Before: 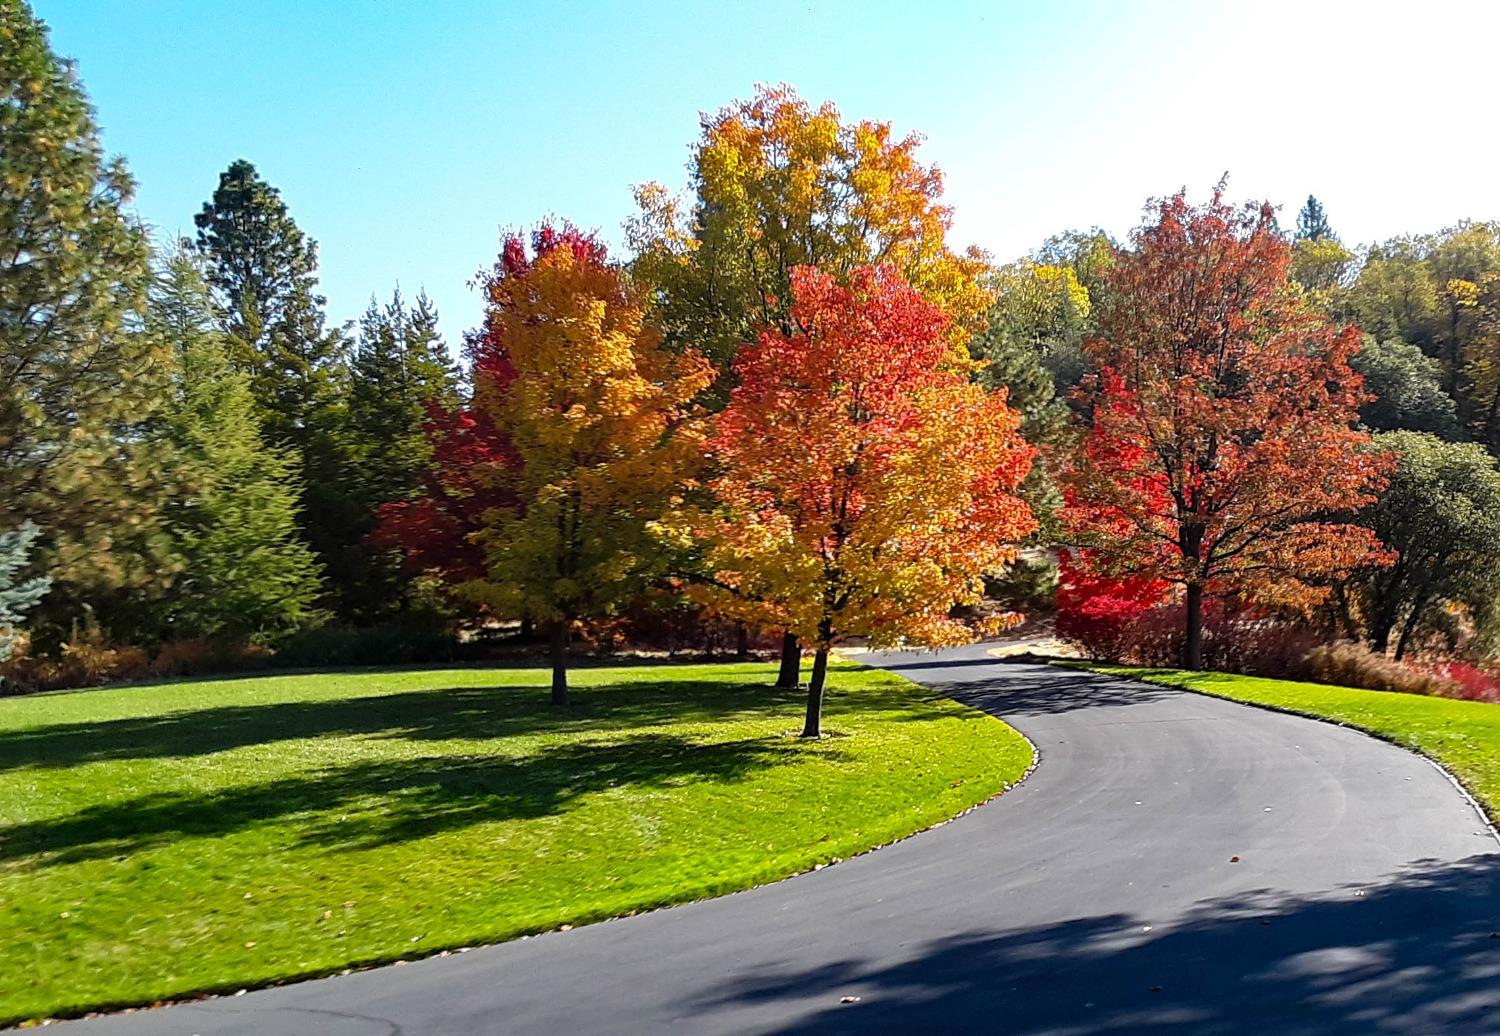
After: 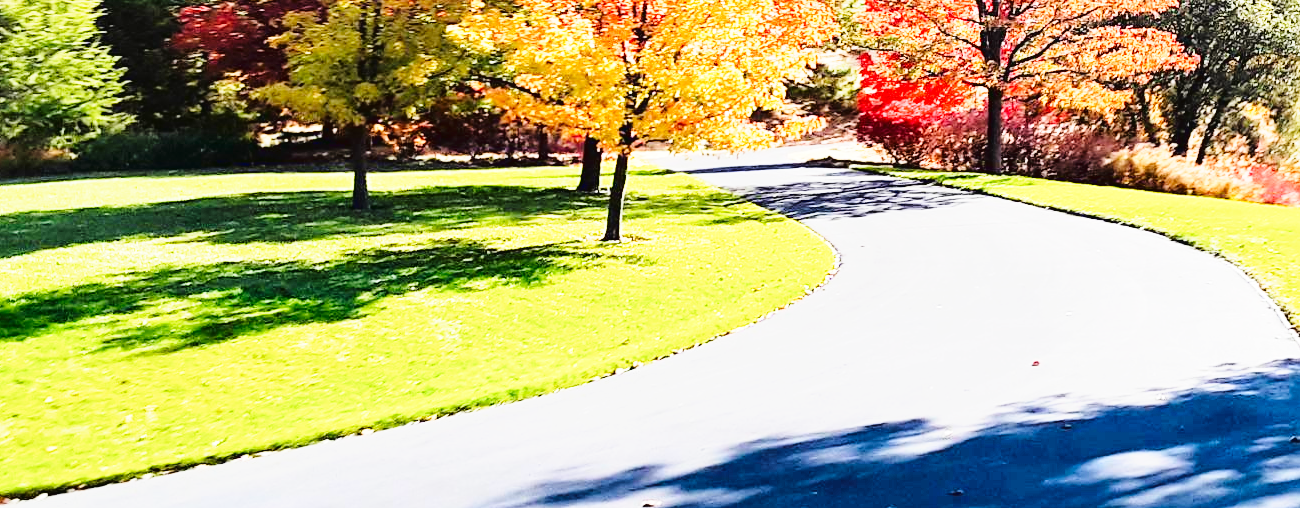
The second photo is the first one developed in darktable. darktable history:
exposure: black level correction 0, exposure 1.405 EV, compensate highlight preservation false
base curve: curves: ch0 [(0, 0) (0.008, 0.007) (0.022, 0.029) (0.048, 0.089) (0.092, 0.197) (0.191, 0.399) (0.275, 0.534) (0.357, 0.65) (0.477, 0.78) (0.542, 0.833) (0.799, 0.973) (1, 1)], preserve colors none
tone curve: curves: ch0 [(0, 0.023) (0.104, 0.058) (0.21, 0.162) (0.469, 0.524) (0.579, 0.65) (0.725, 0.8) (0.858, 0.903) (1, 0.974)]; ch1 [(0, 0) (0.414, 0.395) (0.447, 0.447) (0.502, 0.501) (0.521, 0.512) (0.566, 0.566) (0.618, 0.61) (0.654, 0.642) (1, 1)]; ch2 [(0, 0) (0.369, 0.388) (0.437, 0.453) (0.492, 0.485) (0.524, 0.508) (0.553, 0.566) (0.583, 0.608) (1, 1)], color space Lab, linked channels, preserve colors none
crop and rotate: left 13.317%, top 47.982%, bottom 2.918%
